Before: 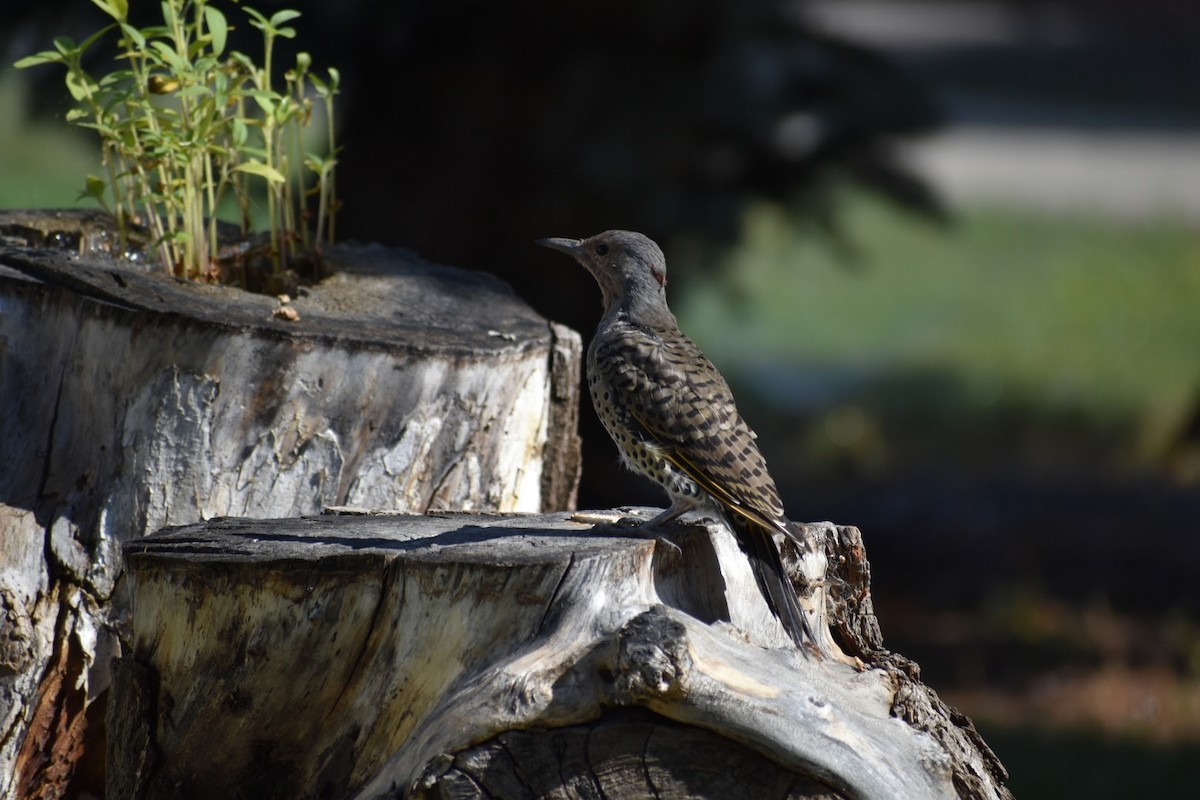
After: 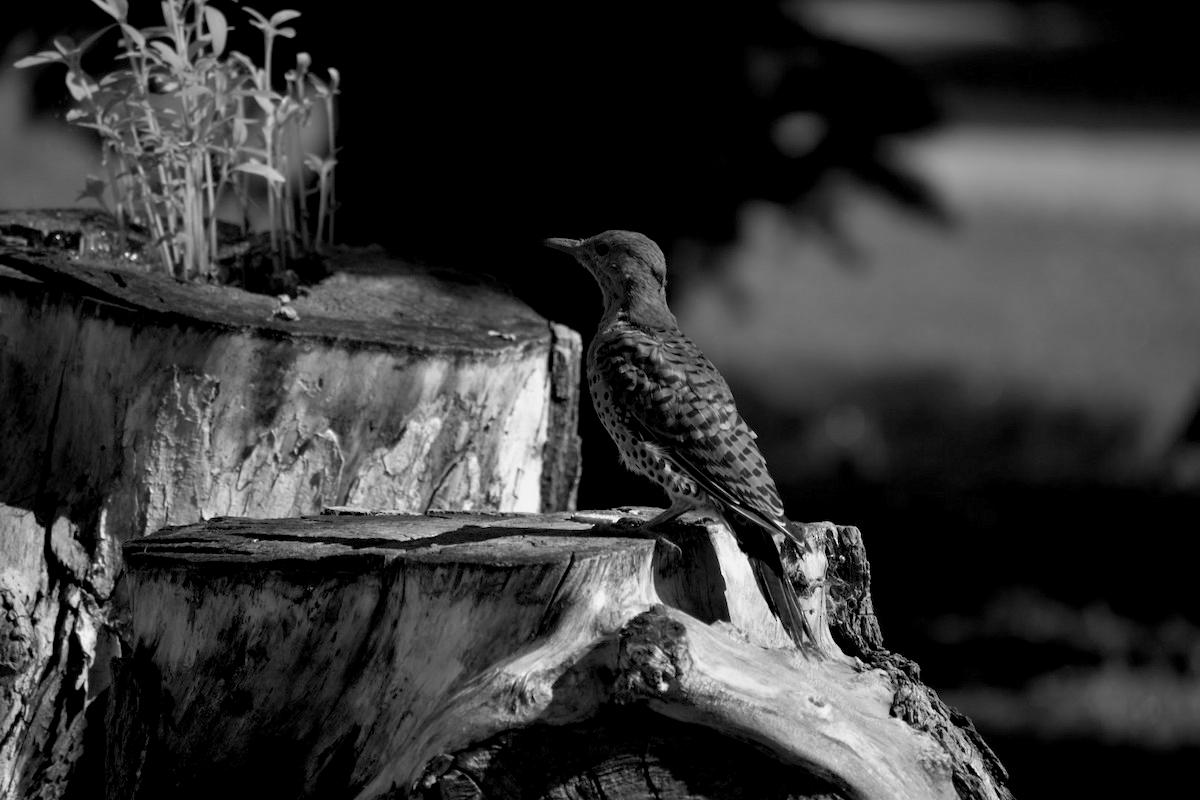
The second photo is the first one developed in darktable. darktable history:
monochrome: a 14.95, b -89.96
exposure: black level correction 0.01, exposure 0.014 EV, compensate highlight preservation false
